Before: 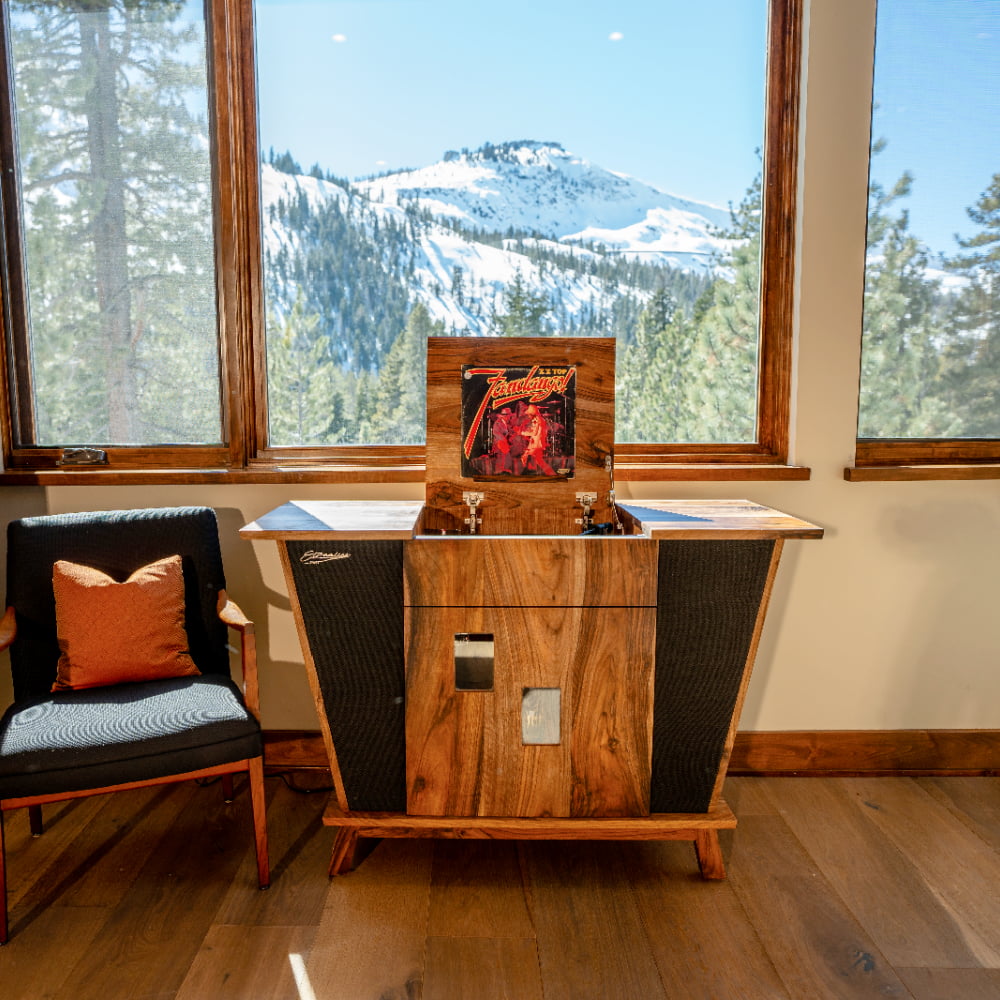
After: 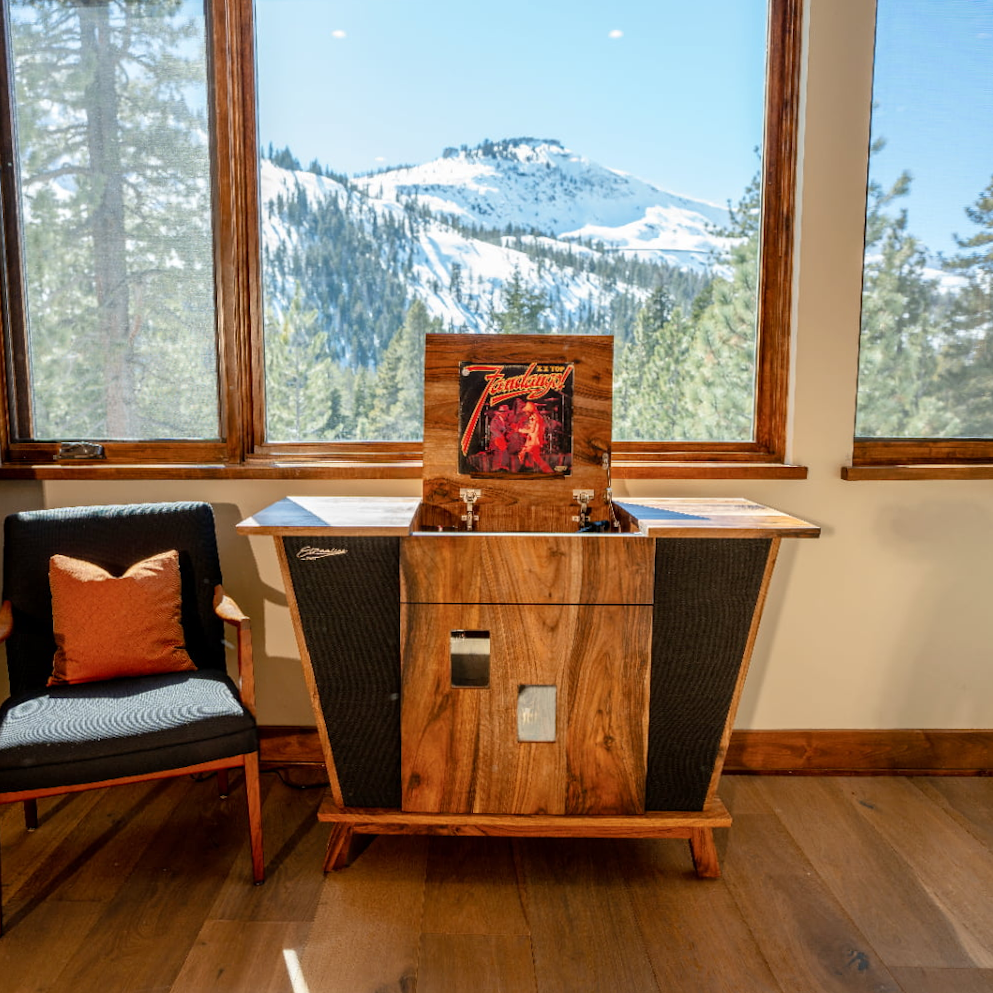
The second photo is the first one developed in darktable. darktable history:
crop and rotate: angle -0.352°
